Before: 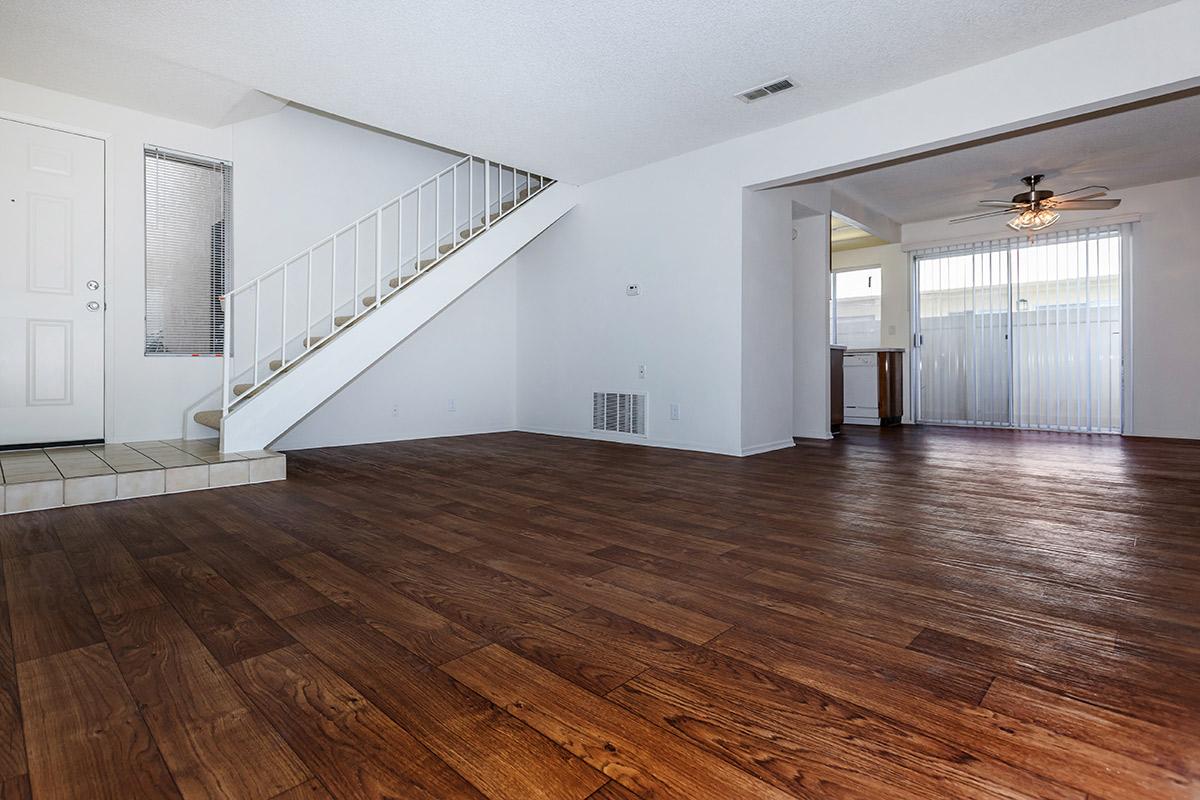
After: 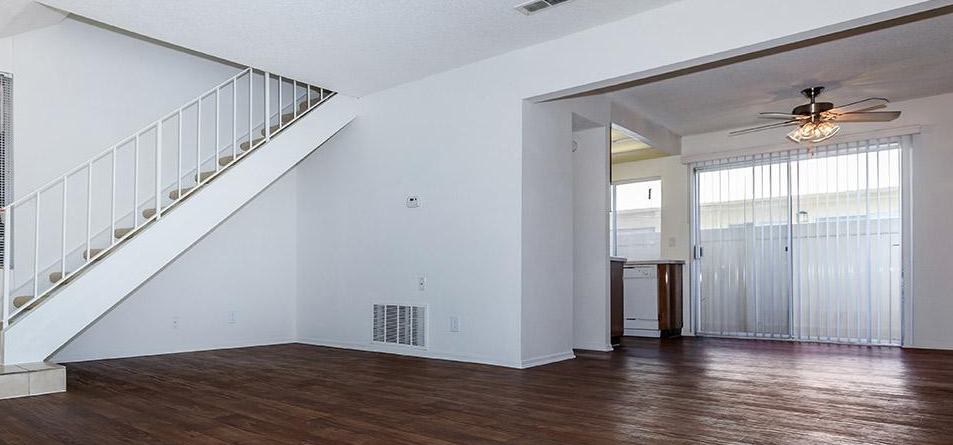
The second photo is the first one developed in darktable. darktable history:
crop: left 18.38%, top 11.092%, right 2.134%, bottom 33.217%
shadows and highlights: shadows 4.1, highlights -17.6, soften with gaussian
